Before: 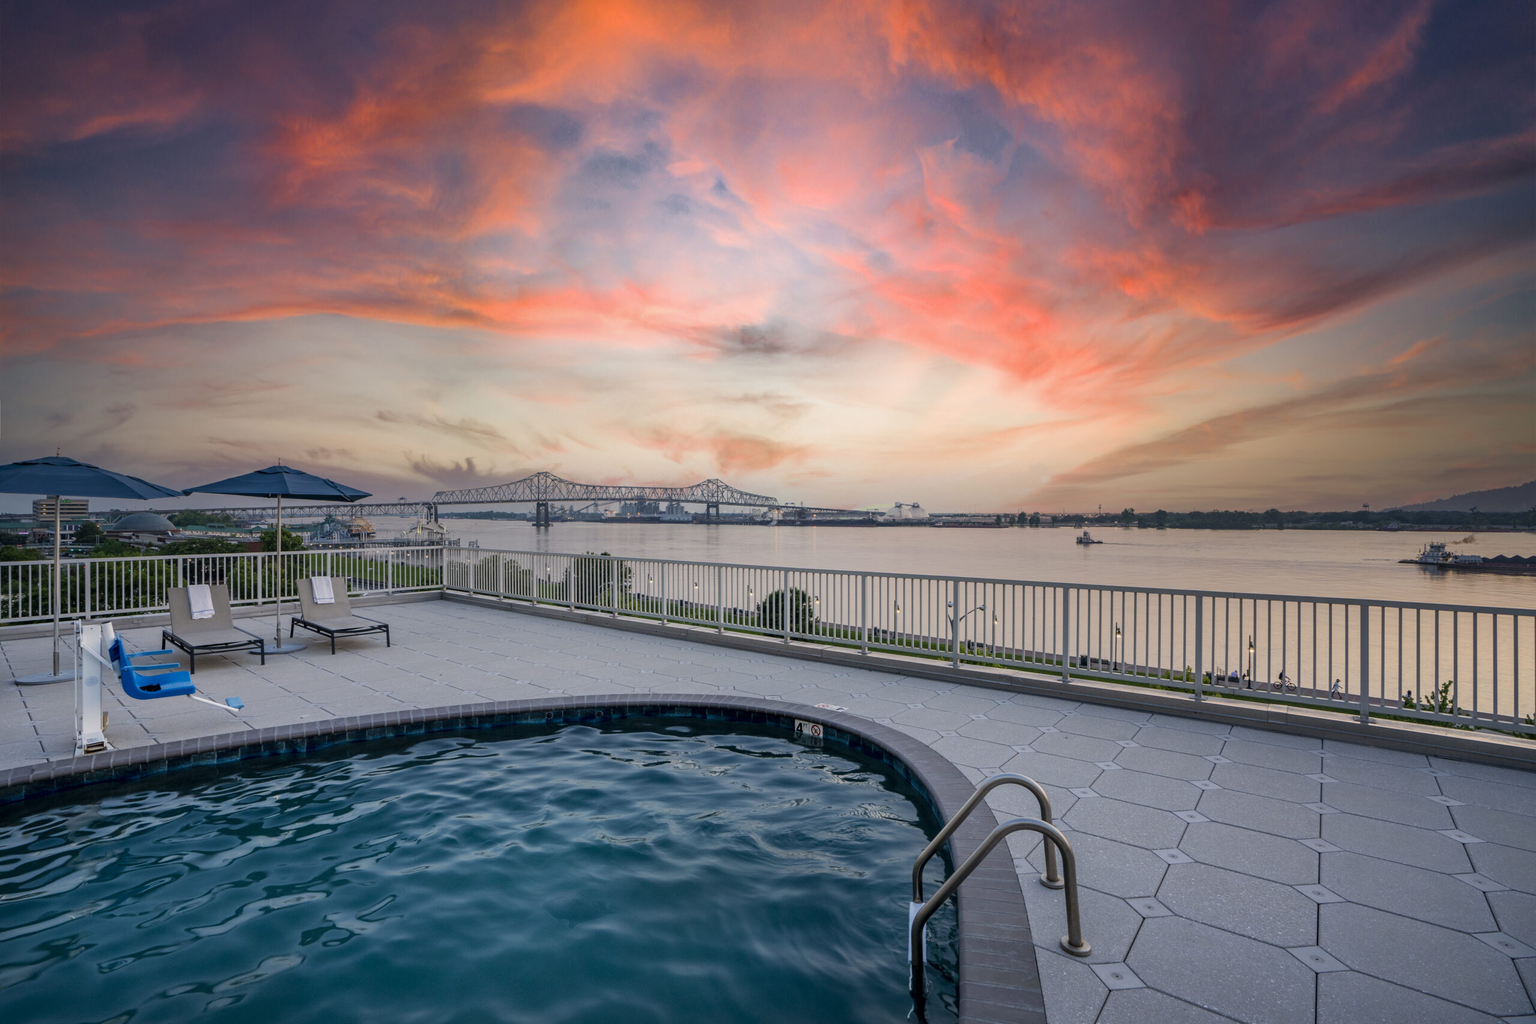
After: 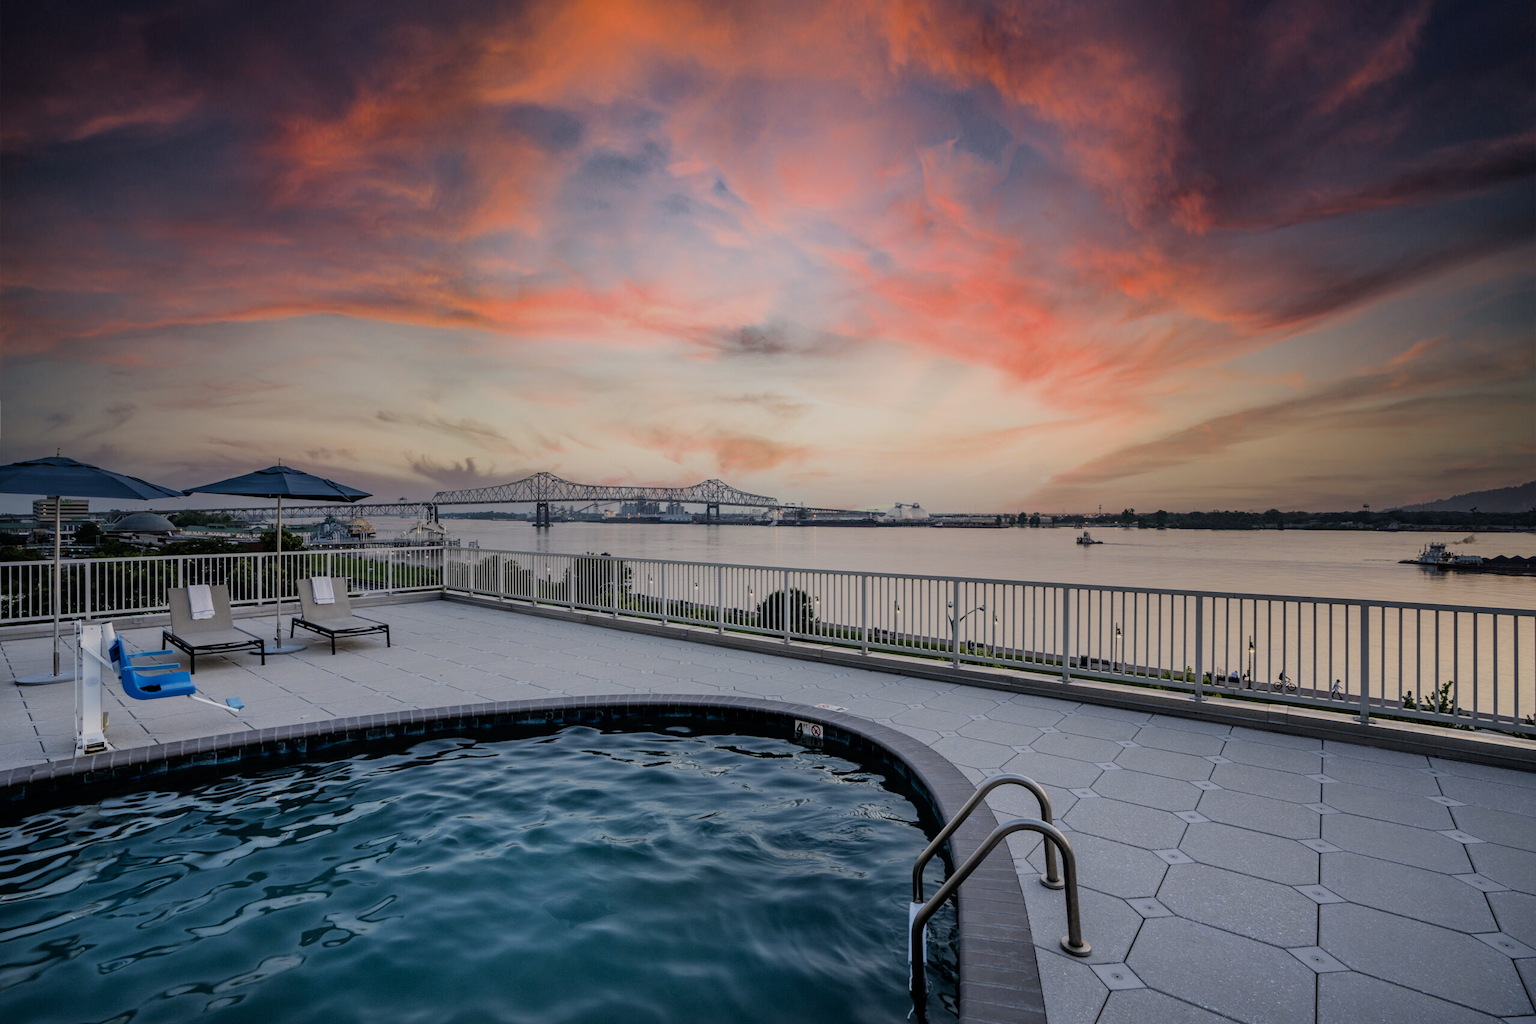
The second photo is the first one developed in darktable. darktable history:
graduated density: on, module defaults
filmic rgb: black relative exposure -7.75 EV, white relative exposure 4.4 EV, threshold 3 EV, hardness 3.76, latitude 50%, contrast 1.1, color science v5 (2021), contrast in shadows safe, contrast in highlights safe, enable highlight reconstruction true
exposure: compensate highlight preservation false
